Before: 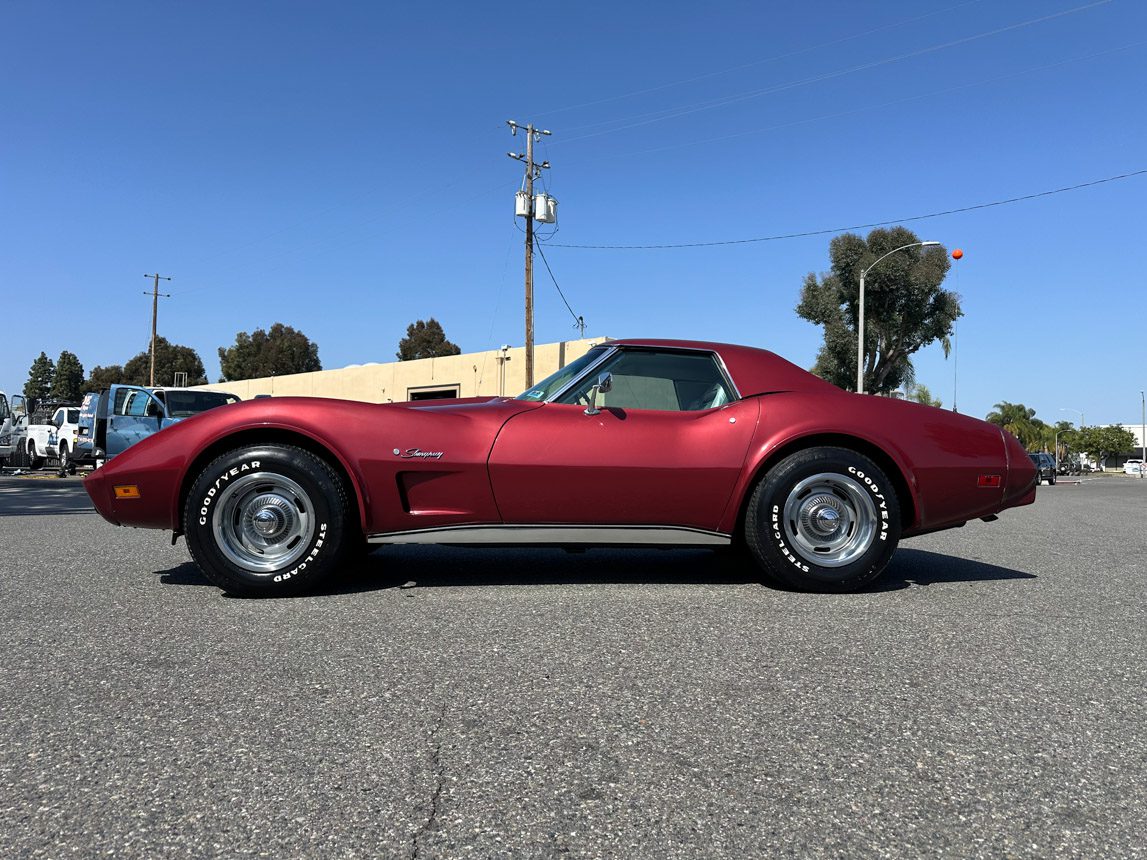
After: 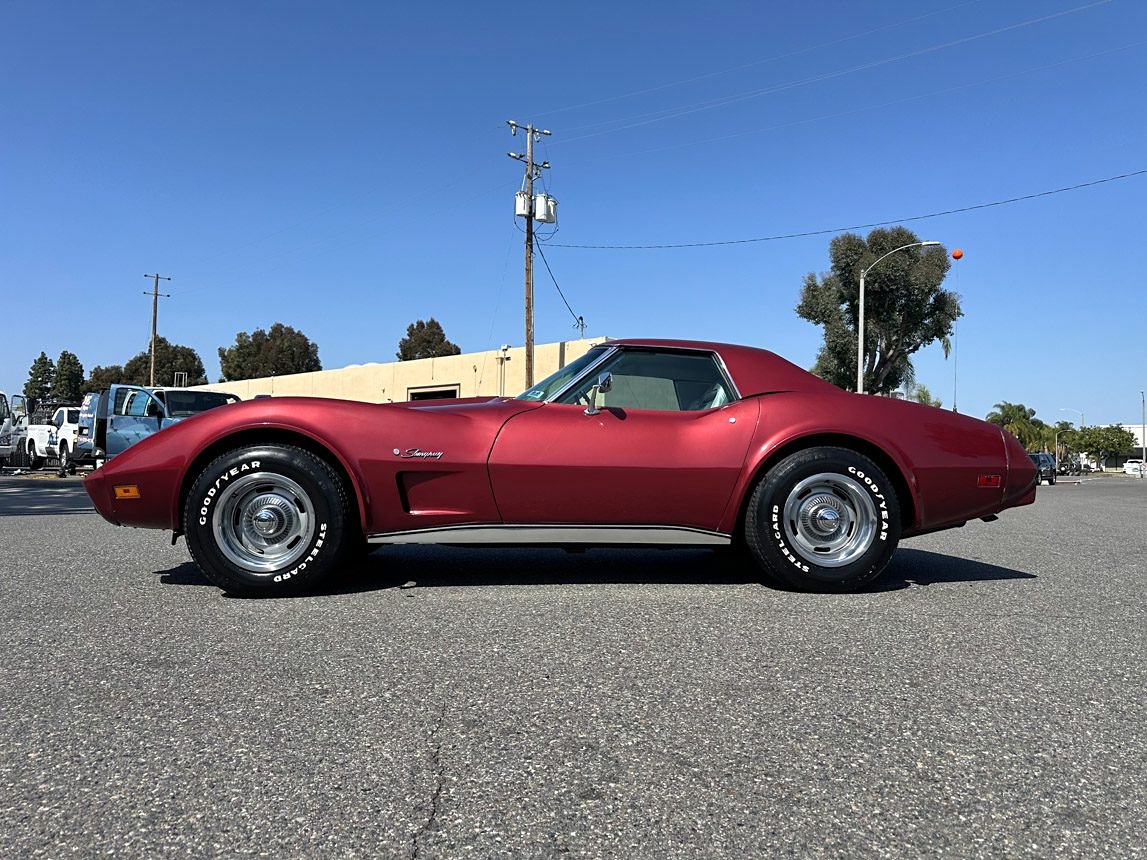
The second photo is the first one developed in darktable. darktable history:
sharpen: amount 0.2
shadows and highlights: white point adjustment 1, soften with gaussian
